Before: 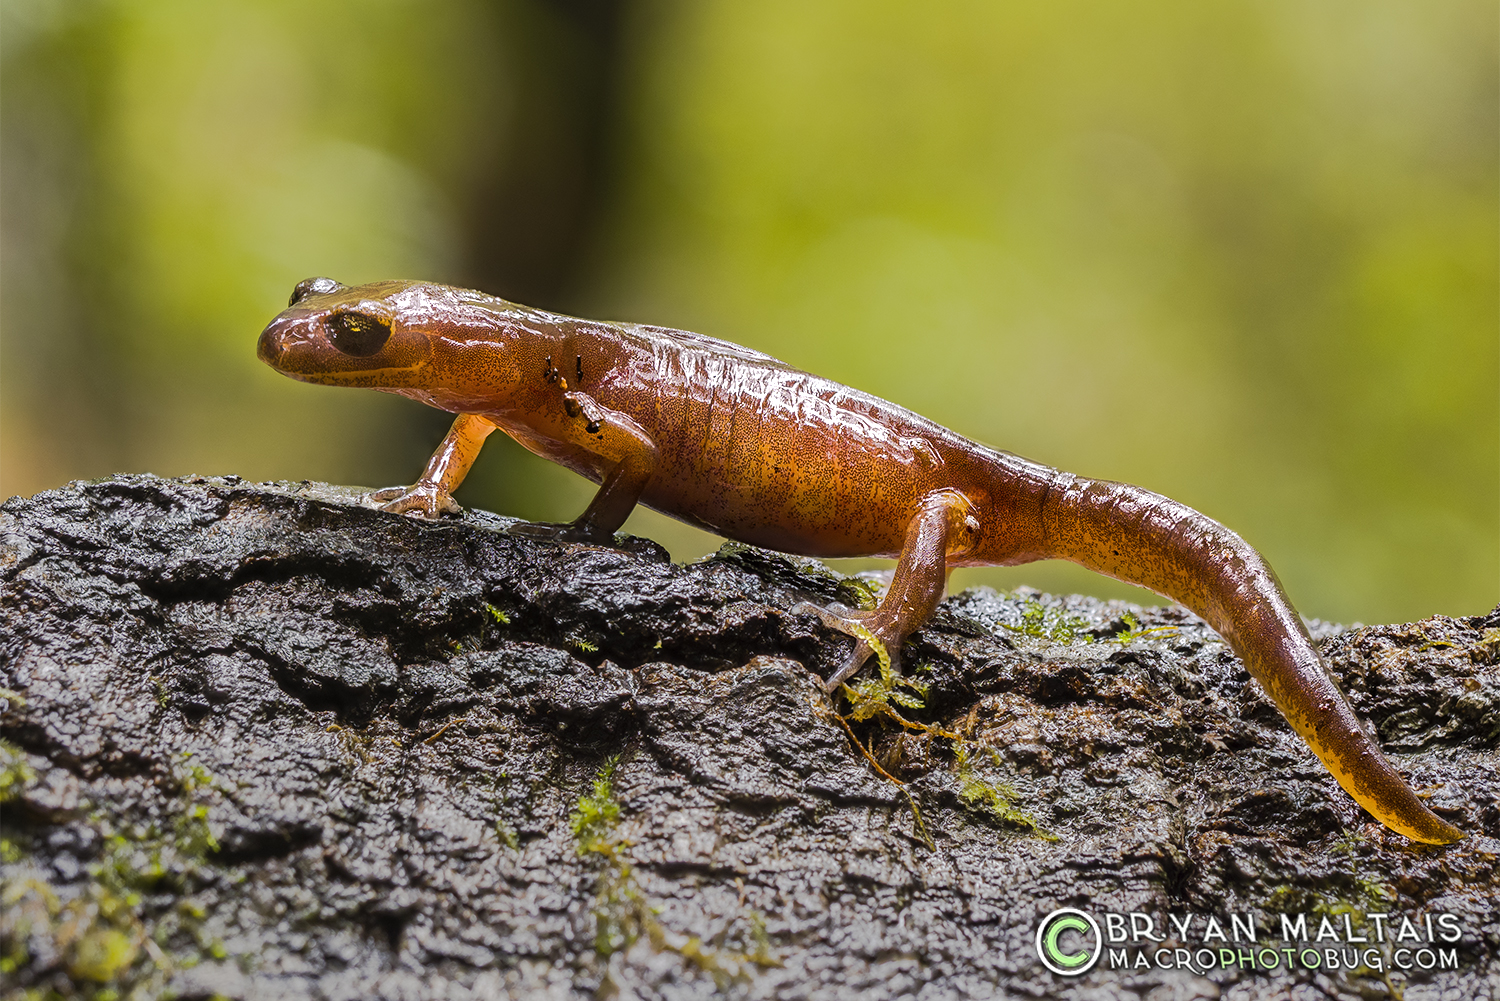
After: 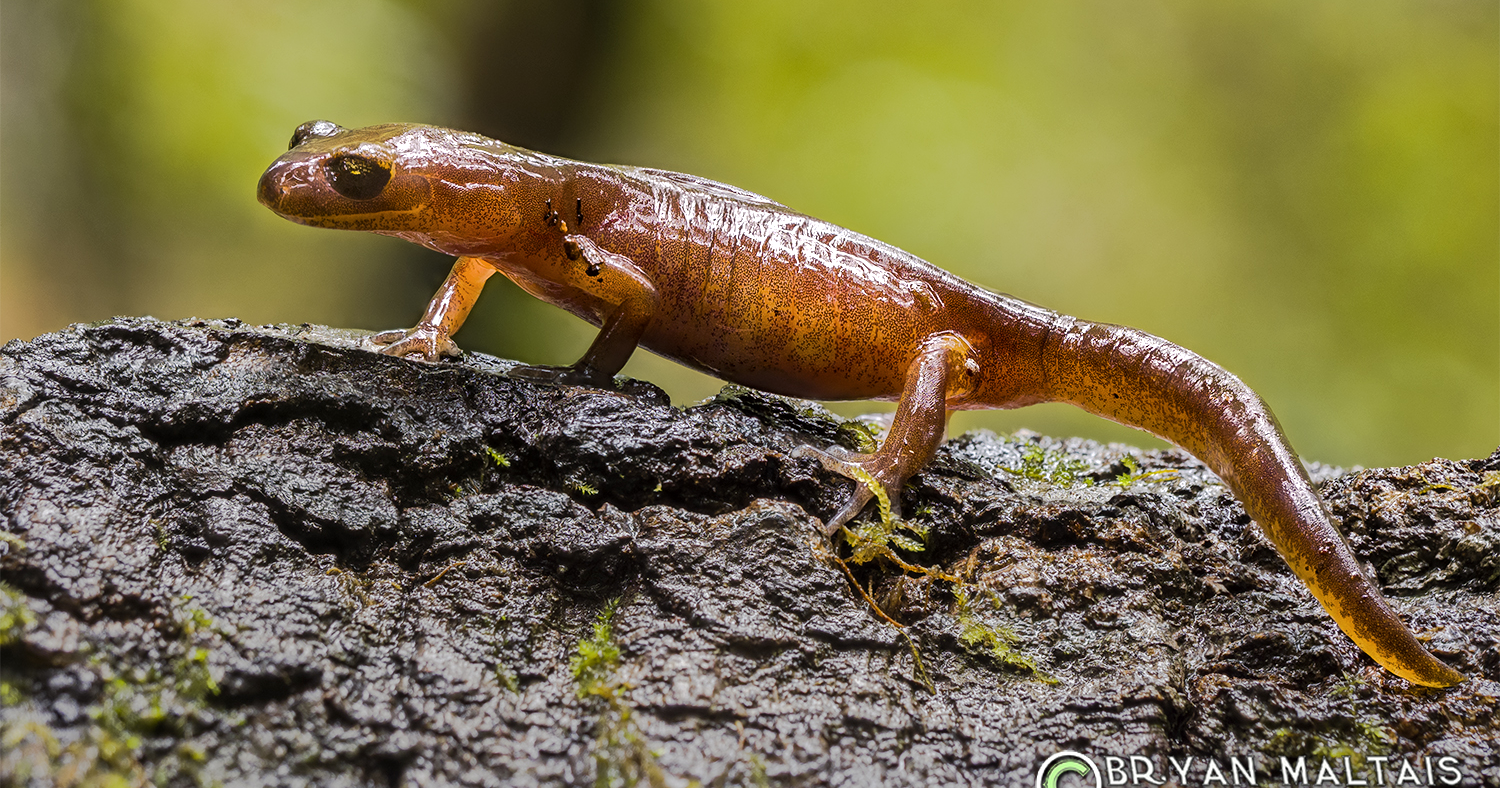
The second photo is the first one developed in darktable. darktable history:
crop and rotate: top 15.773%, bottom 5.45%
local contrast: mode bilateral grid, contrast 19, coarseness 50, detail 119%, midtone range 0.2
